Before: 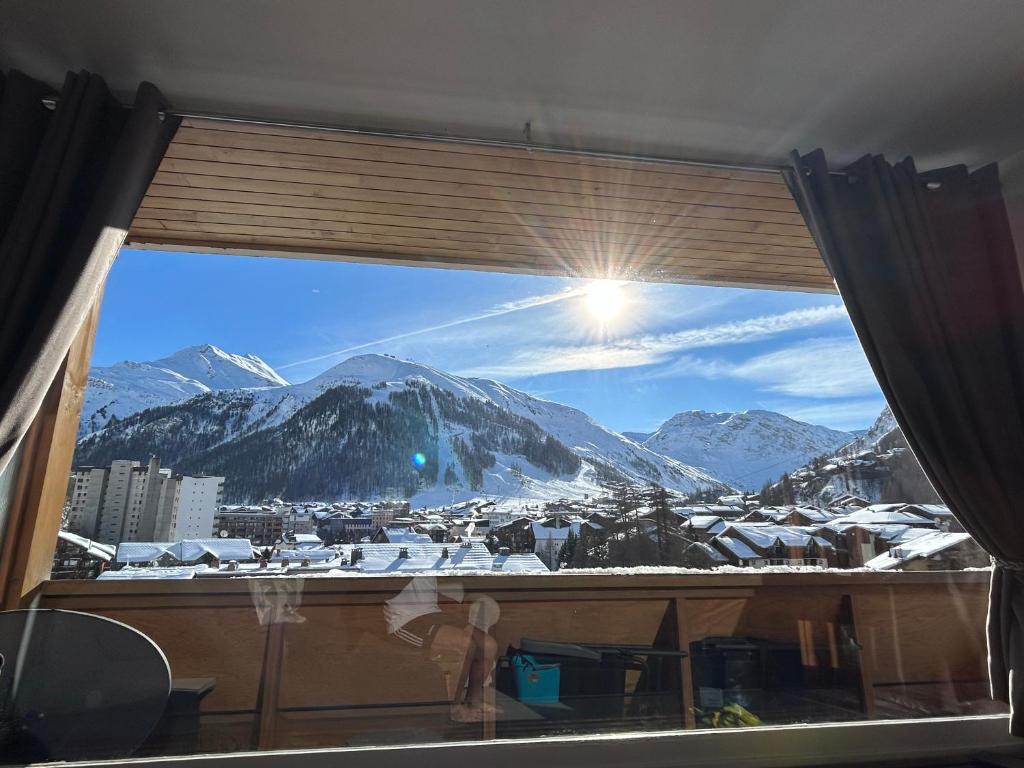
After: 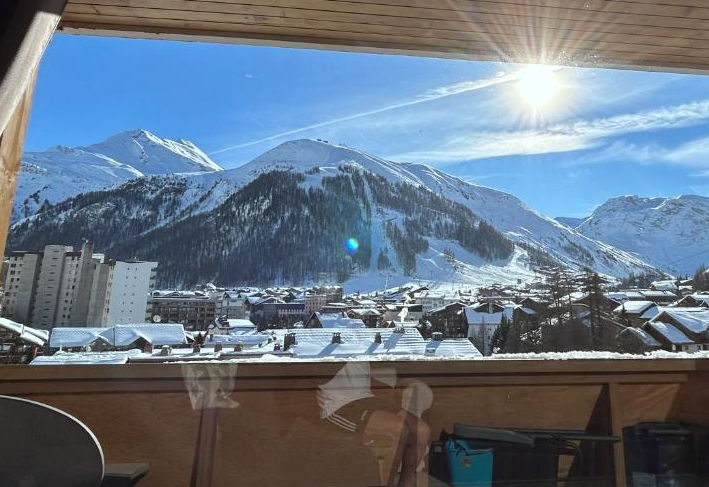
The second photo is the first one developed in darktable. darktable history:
crop: left 6.565%, top 28.013%, right 24.115%, bottom 8.492%
color correction: highlights a* -2.91, highlights b* -2.29, shadows a* 1.98, shadows b* 2.87
